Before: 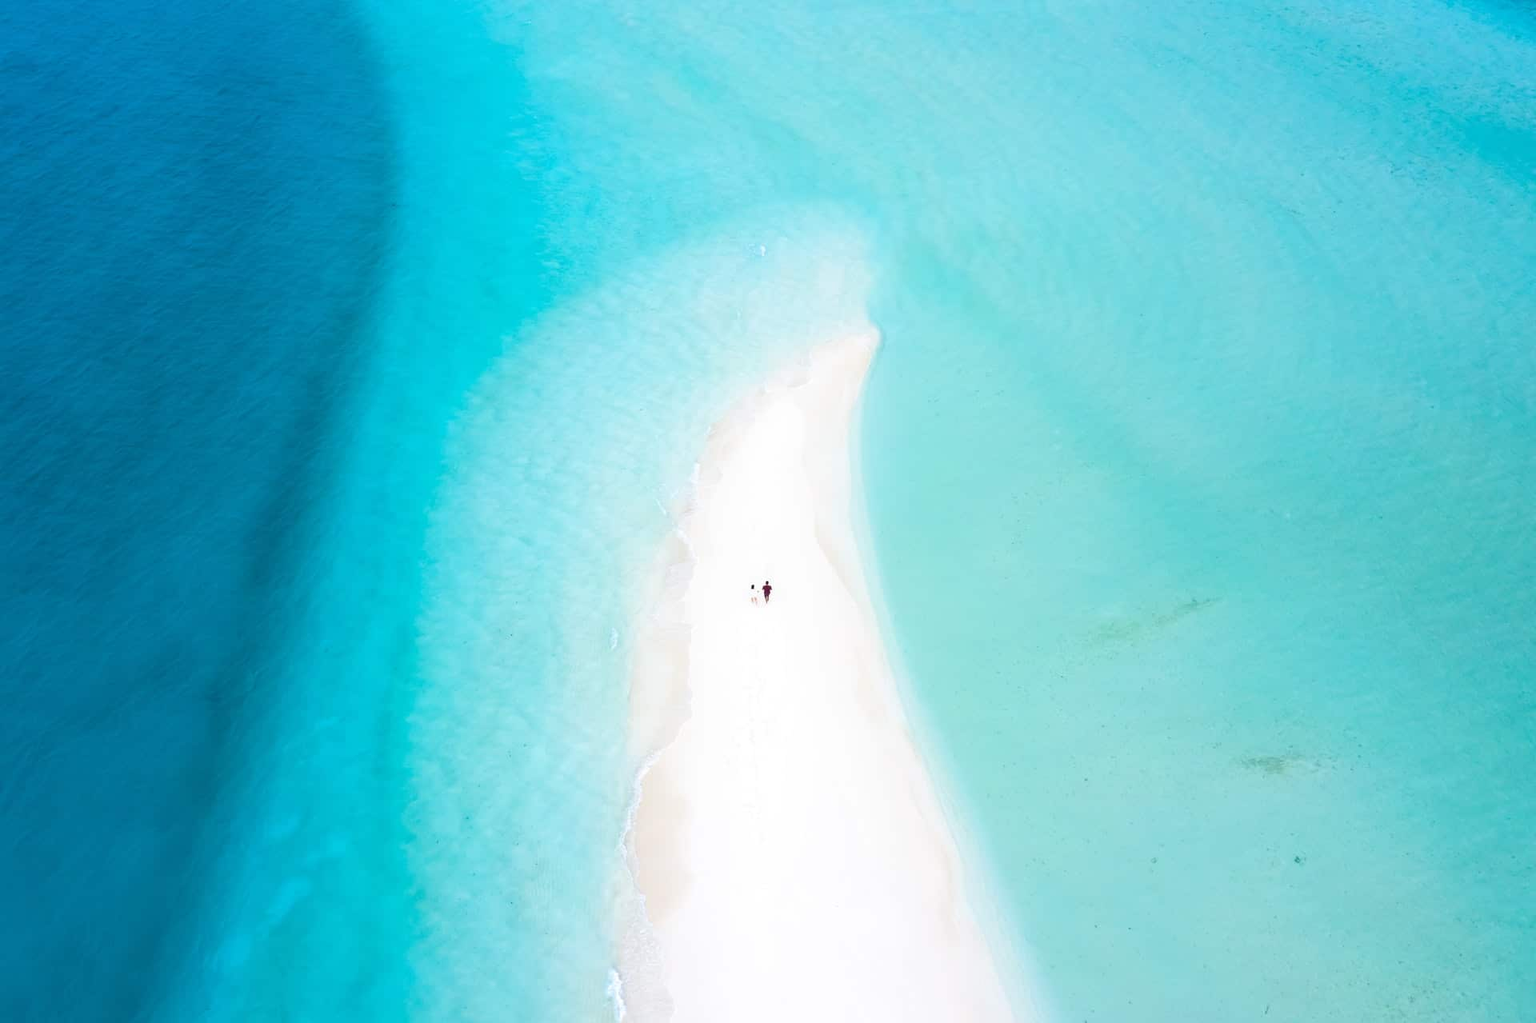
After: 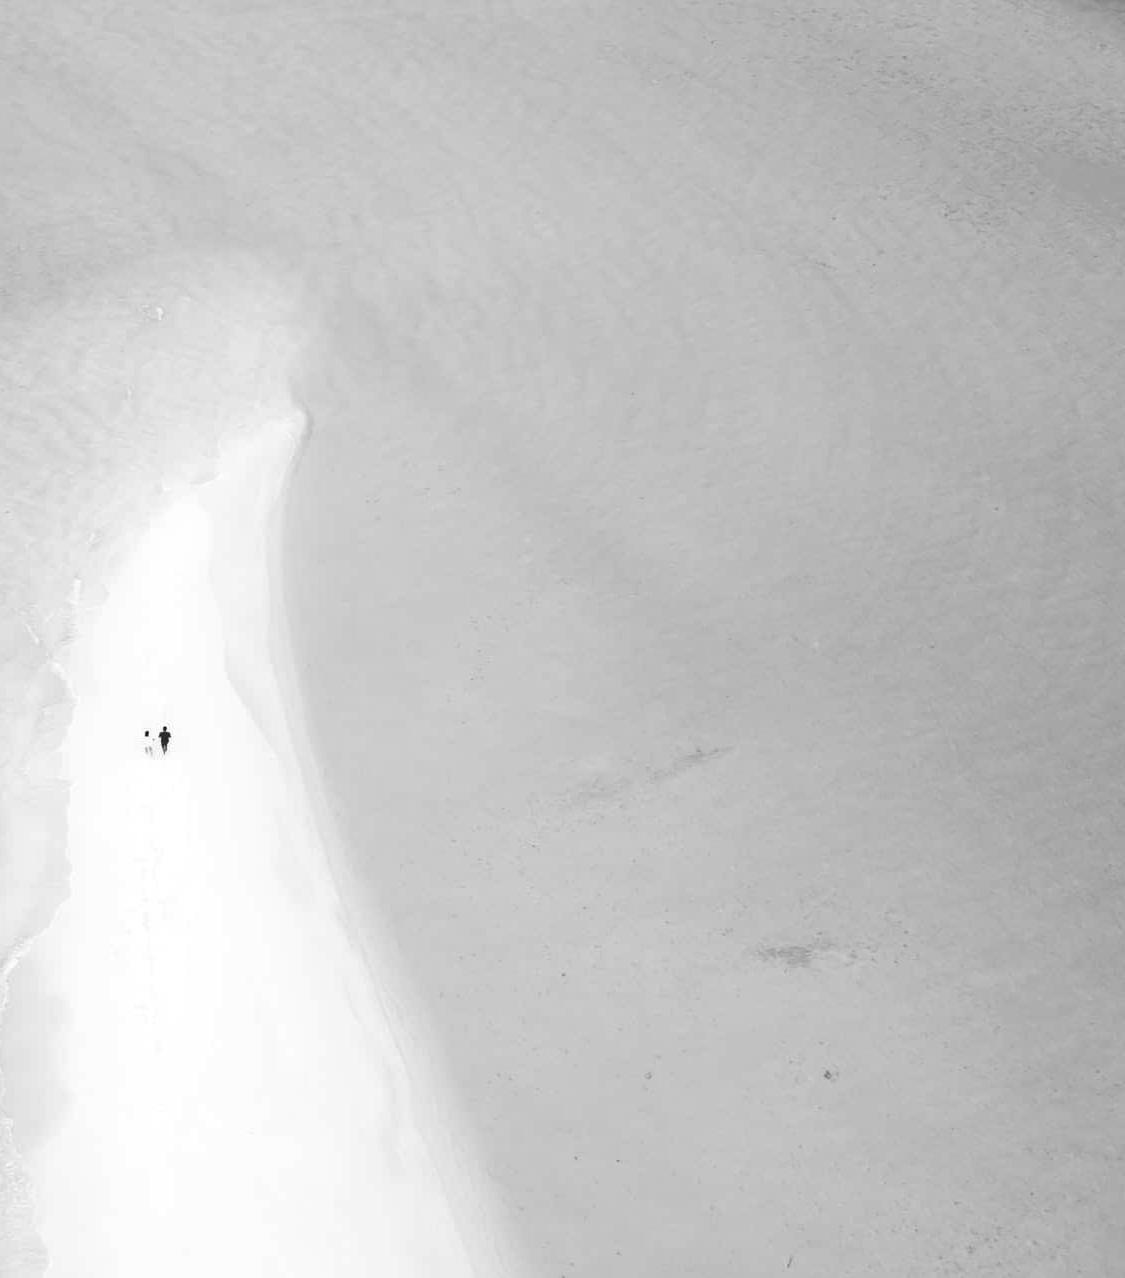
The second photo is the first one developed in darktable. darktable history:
shadows and highlights: shadows 37.27, highlights -28.18, soften with gaussian
crop: left 41.402%
monochrome: a 2.21, b -1.33, size 2.2
